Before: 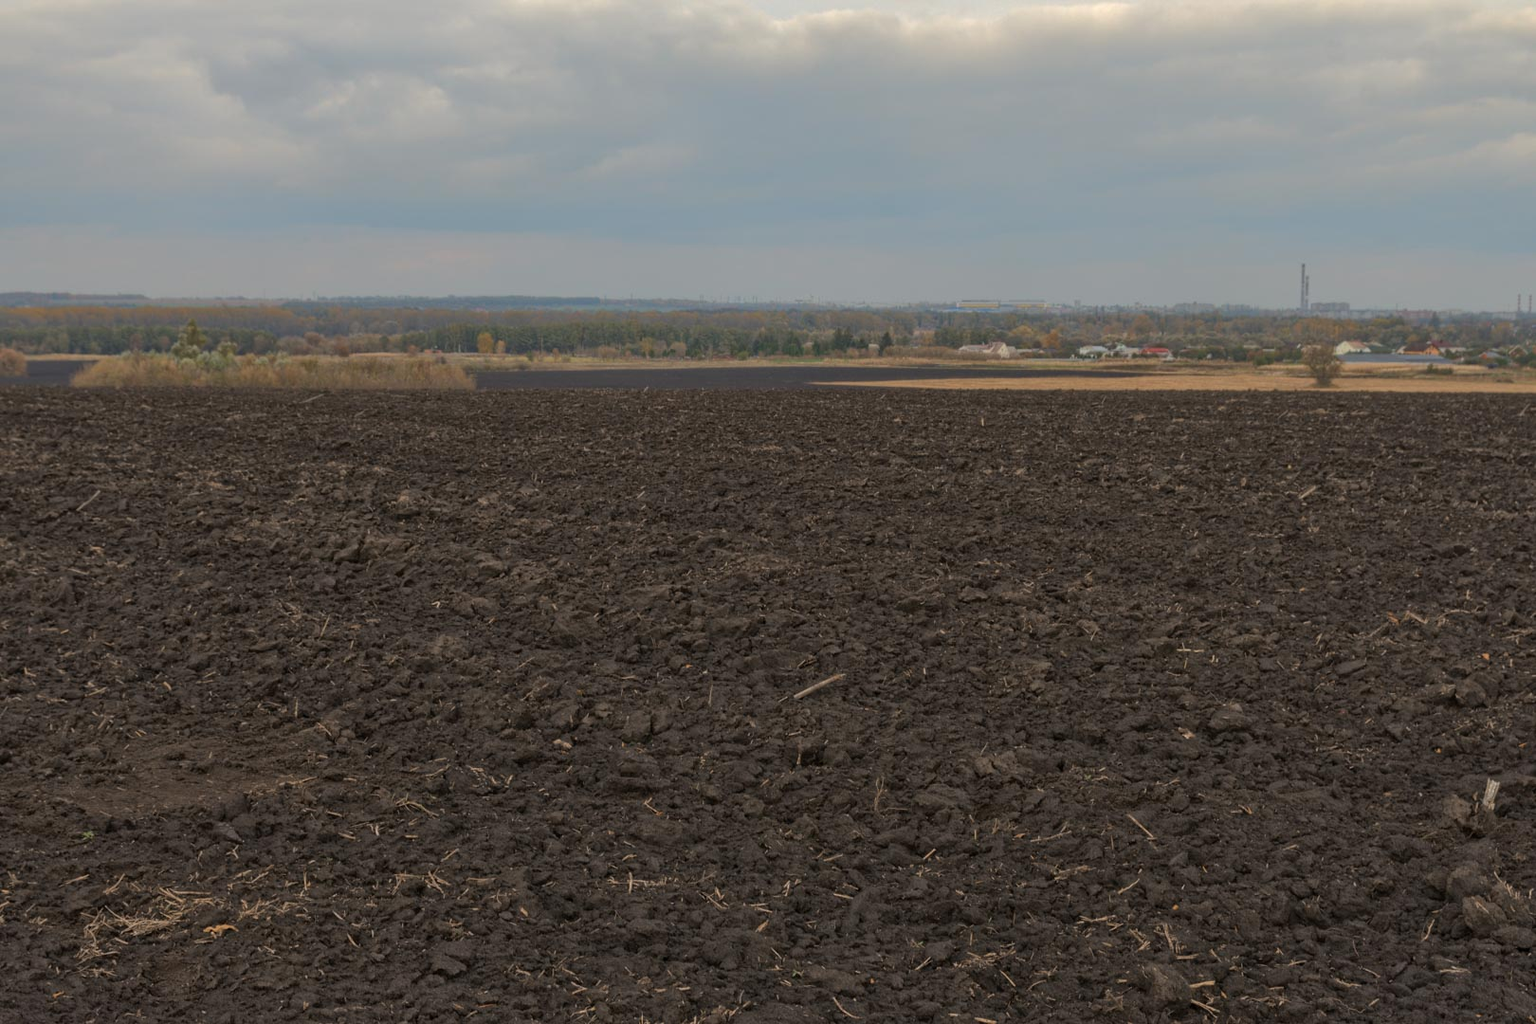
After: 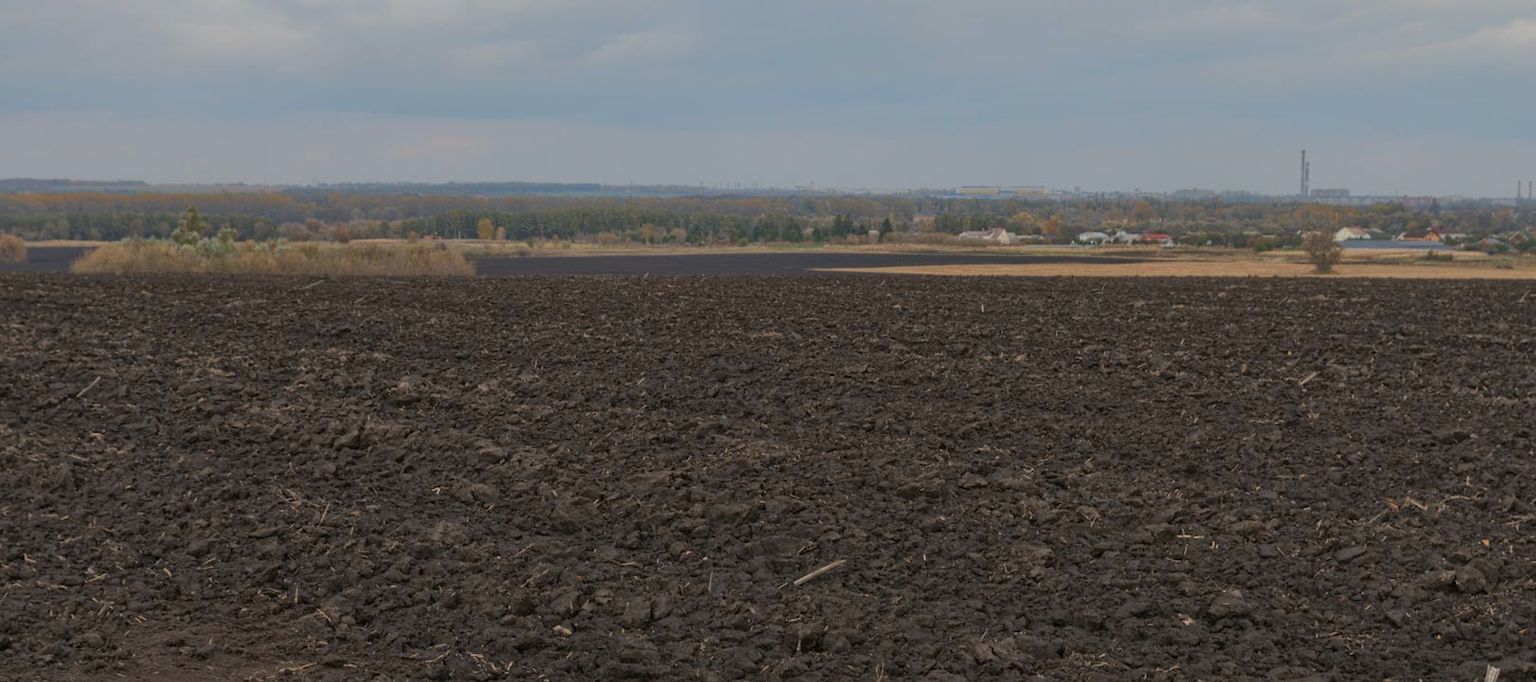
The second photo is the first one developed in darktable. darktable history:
crop: top 11.166%, bottom 22.168%
white balance: red 0.983, blue 1.036
